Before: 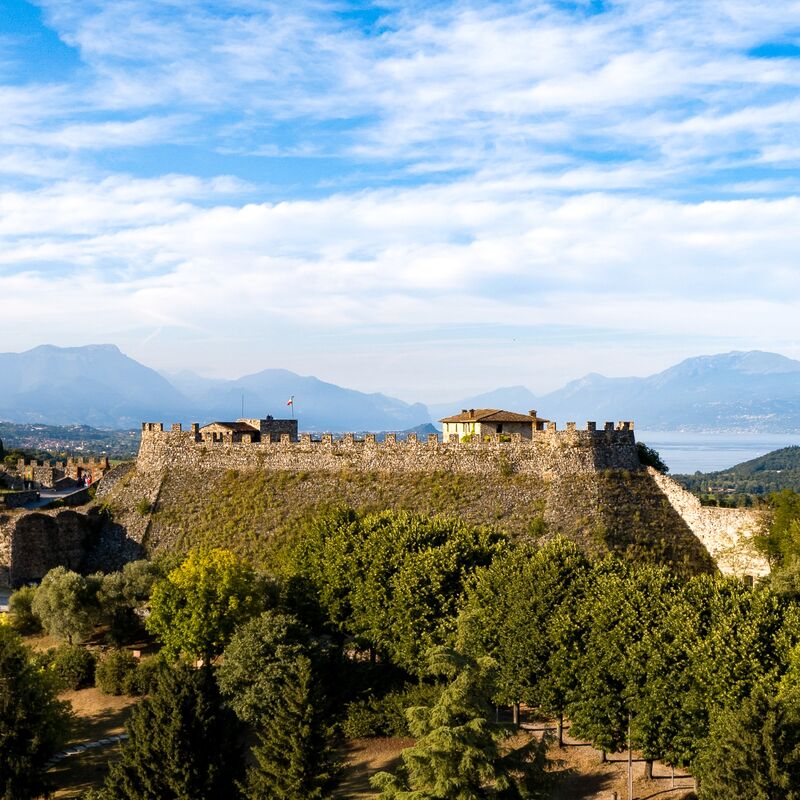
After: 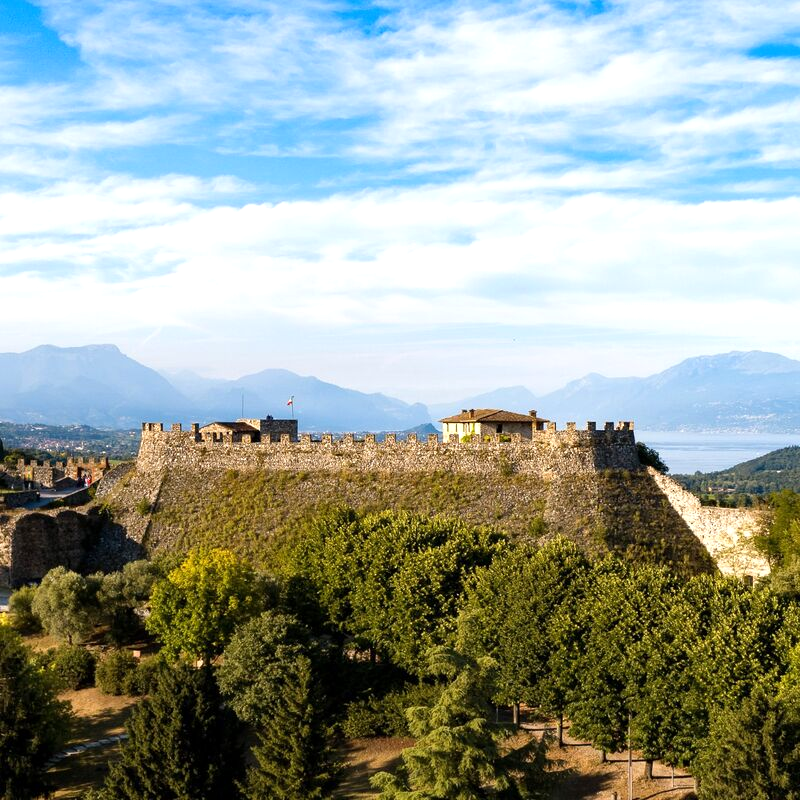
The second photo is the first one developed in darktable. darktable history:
base curve: curves: ch0 [(0, 0) (0.989, 0.992)], preserve colors none
exposure: exposure 0.203 EV, compensate highlight preservation false
